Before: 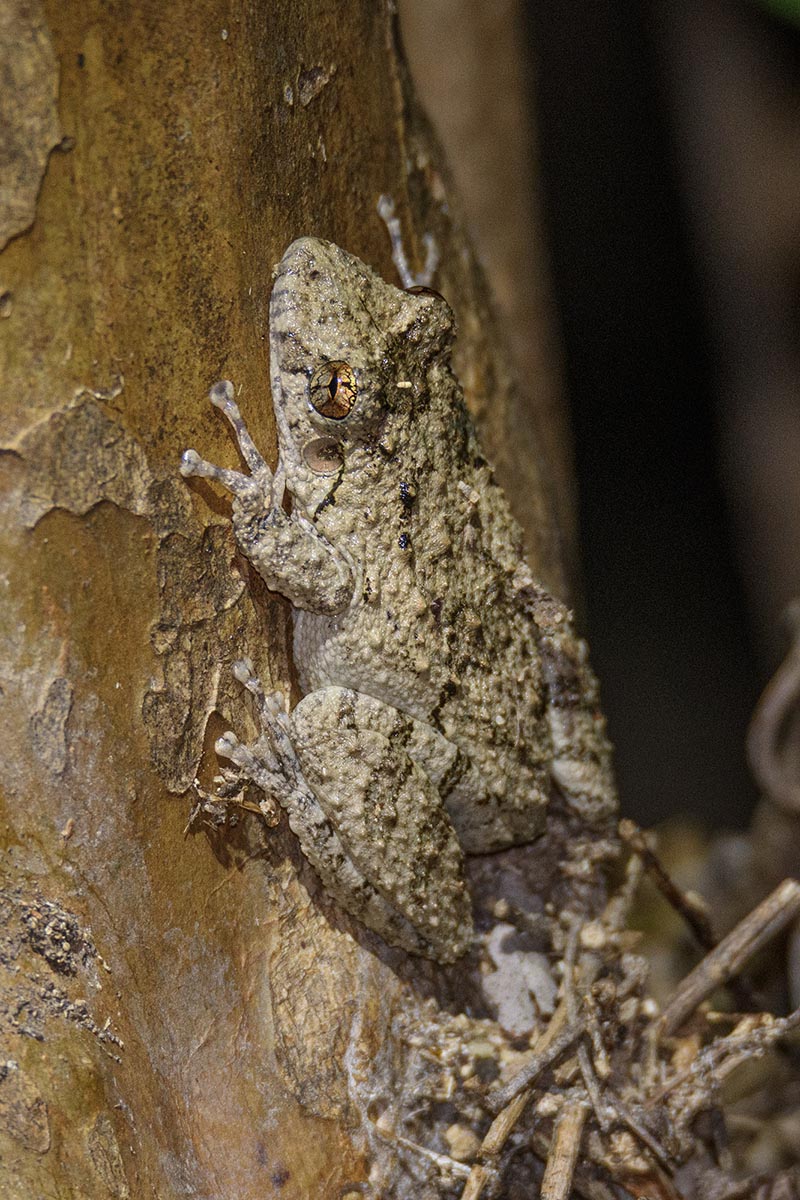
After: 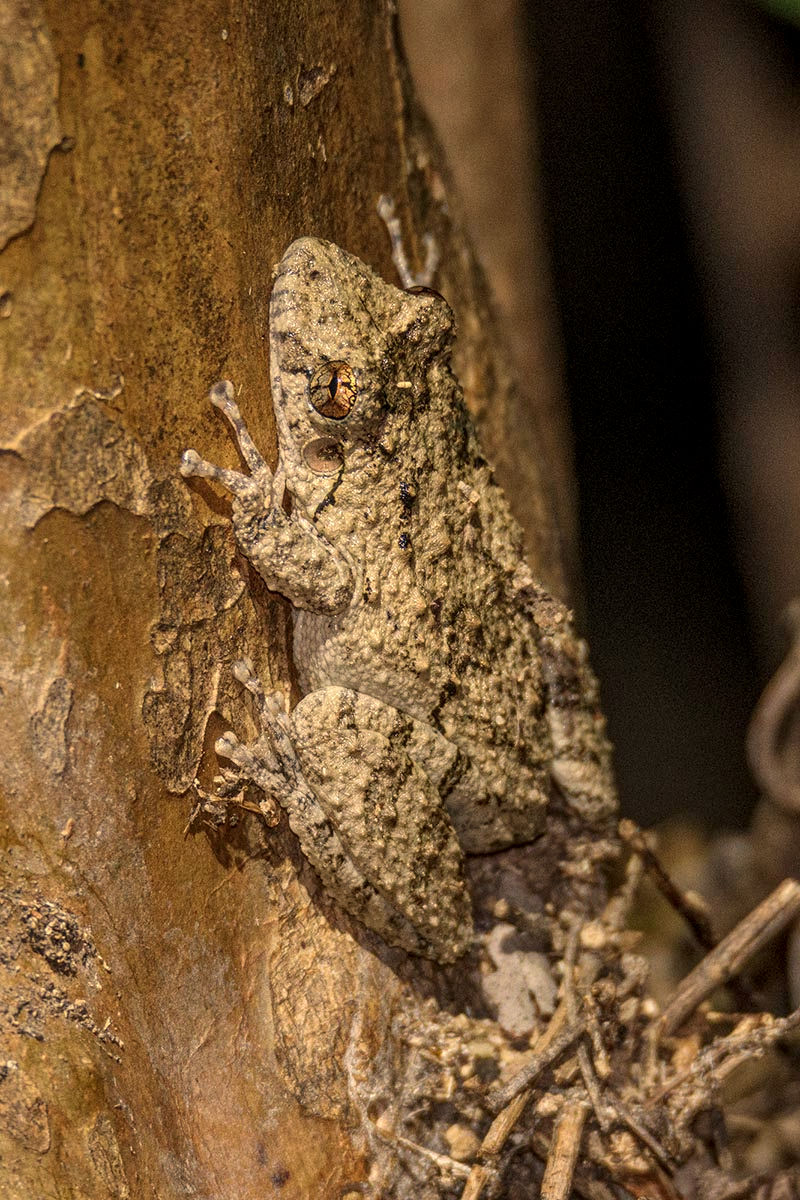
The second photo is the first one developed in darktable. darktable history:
local contrast: on, module defaults
white balance: red 1.138, green 0.996, blue 0.812
